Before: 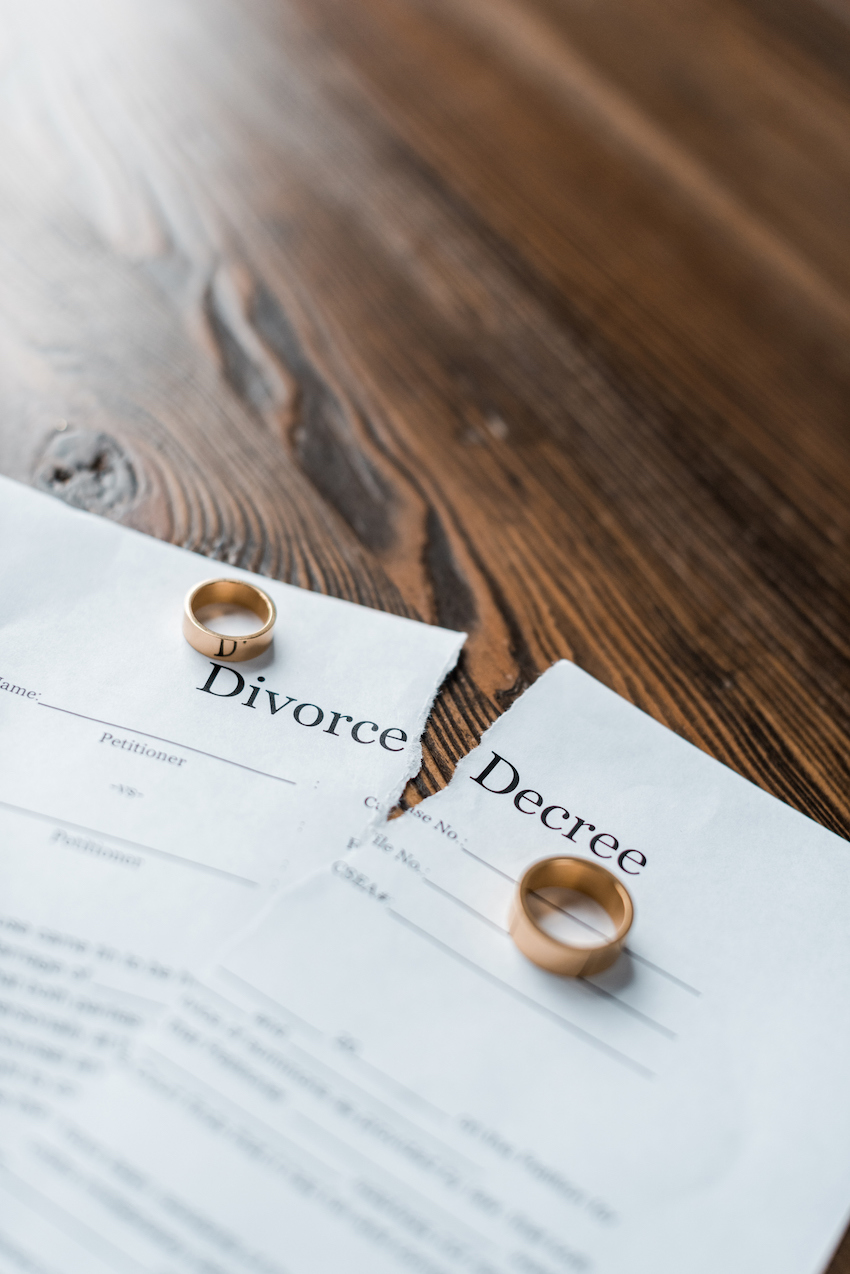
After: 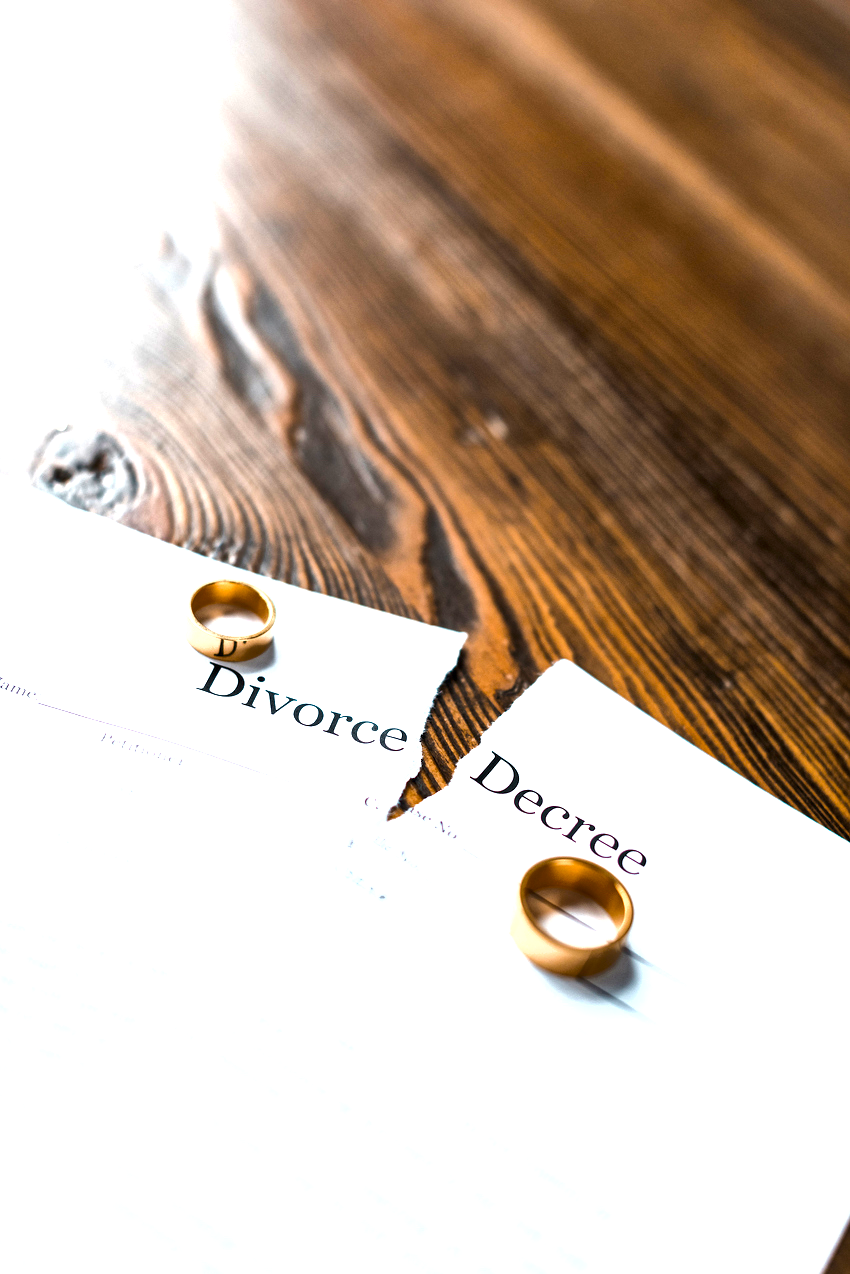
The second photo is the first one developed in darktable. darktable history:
local contrast: mode bilateral grid, contrast 21, coarseness 51, detail 139%, midtone range 0.2
shadows and highlights: radius 126.98, shadows 30.38, highlights -30.59, low approximation 0.01, soften with gaussian
exposure: exposure 0.771 EV, compensate highlight preservation false
tone equalizer: -8 EV -0.433 EV, -7 EV -0.427 EV, -6 EV -0.339 EV, -5 EV -0.207 EV, -3 EV 0.193 EV, -2 EV 0.316 EV, -1 EV 0.413 EV, +0 EV 0.407 EV, edges refinement/feathering 500, mask exposure compensation -1.57 EV, preserve details no
color balance rgb: power › hue 62.81°, linear chroma grading › mid-tones 7.436%, perceptual saturation grading › global saturation 30.787%, global vibrance 20%
levels: black 8.58%
